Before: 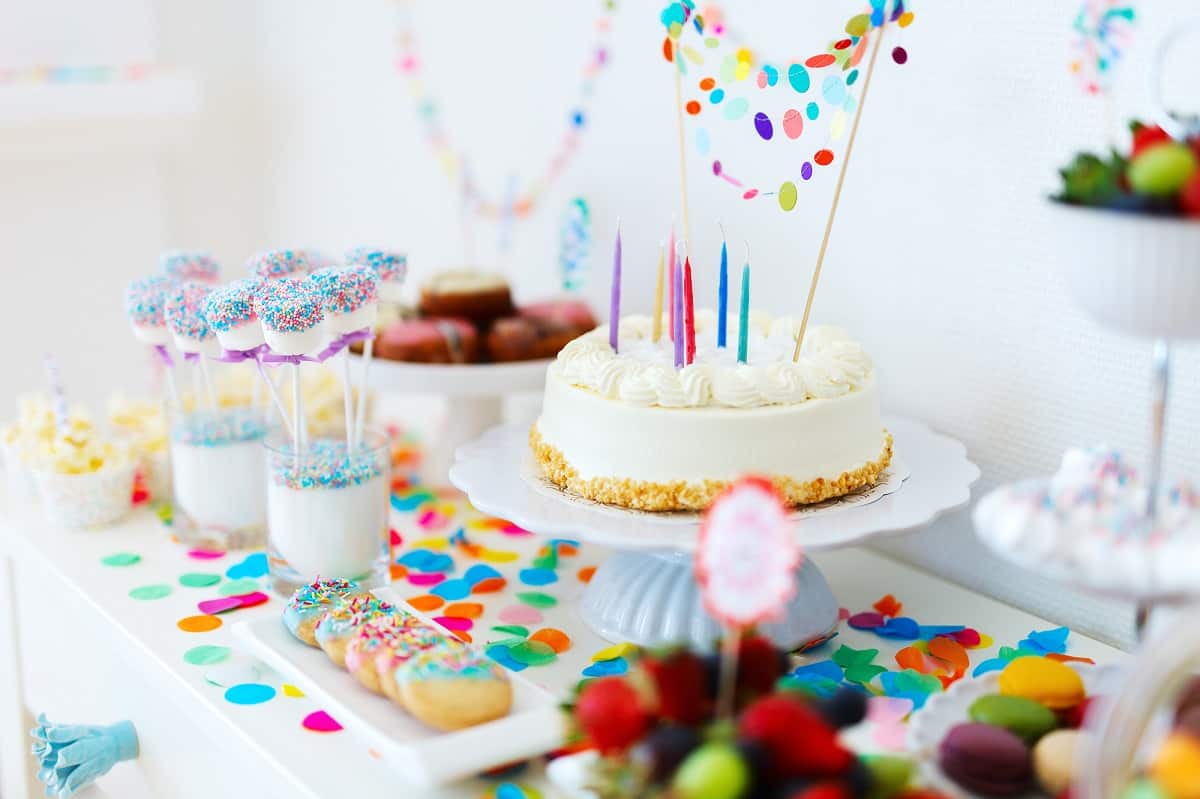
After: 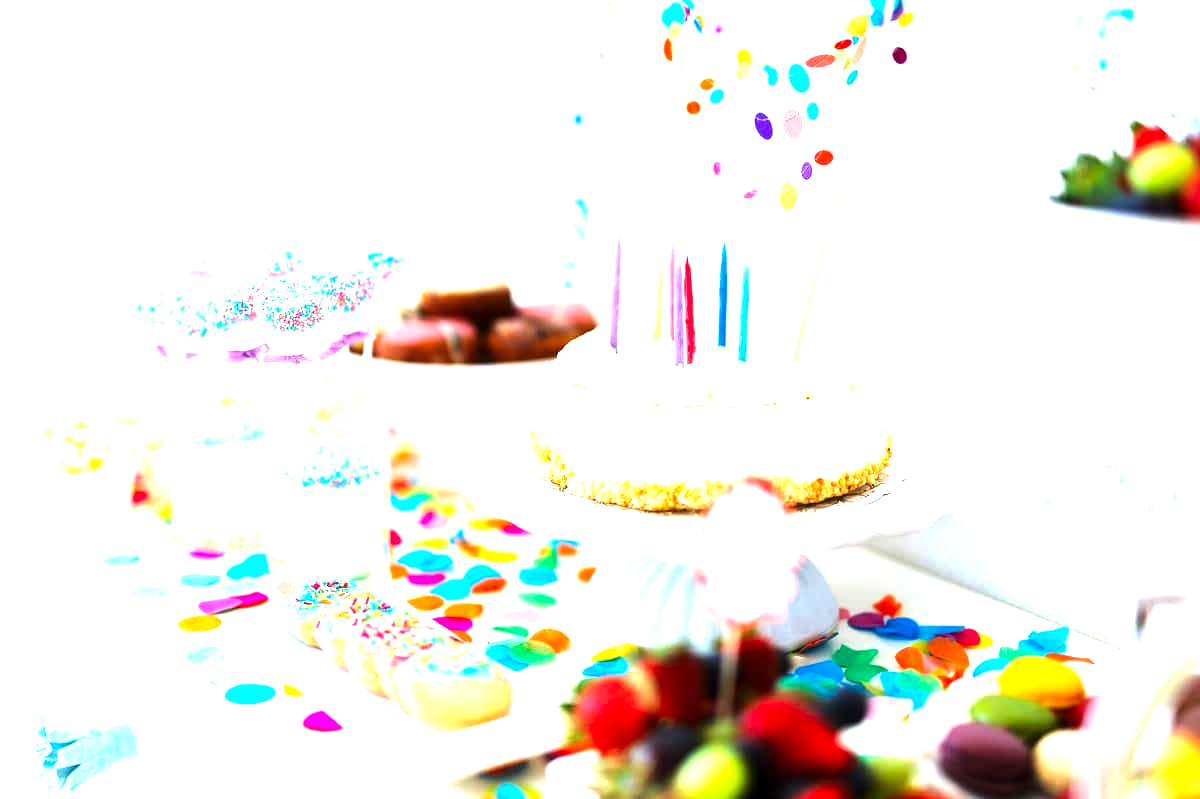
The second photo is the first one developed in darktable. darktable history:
tone equalizer: on, module defaults
levels: levels [0.012, 0.367, 0.697]
